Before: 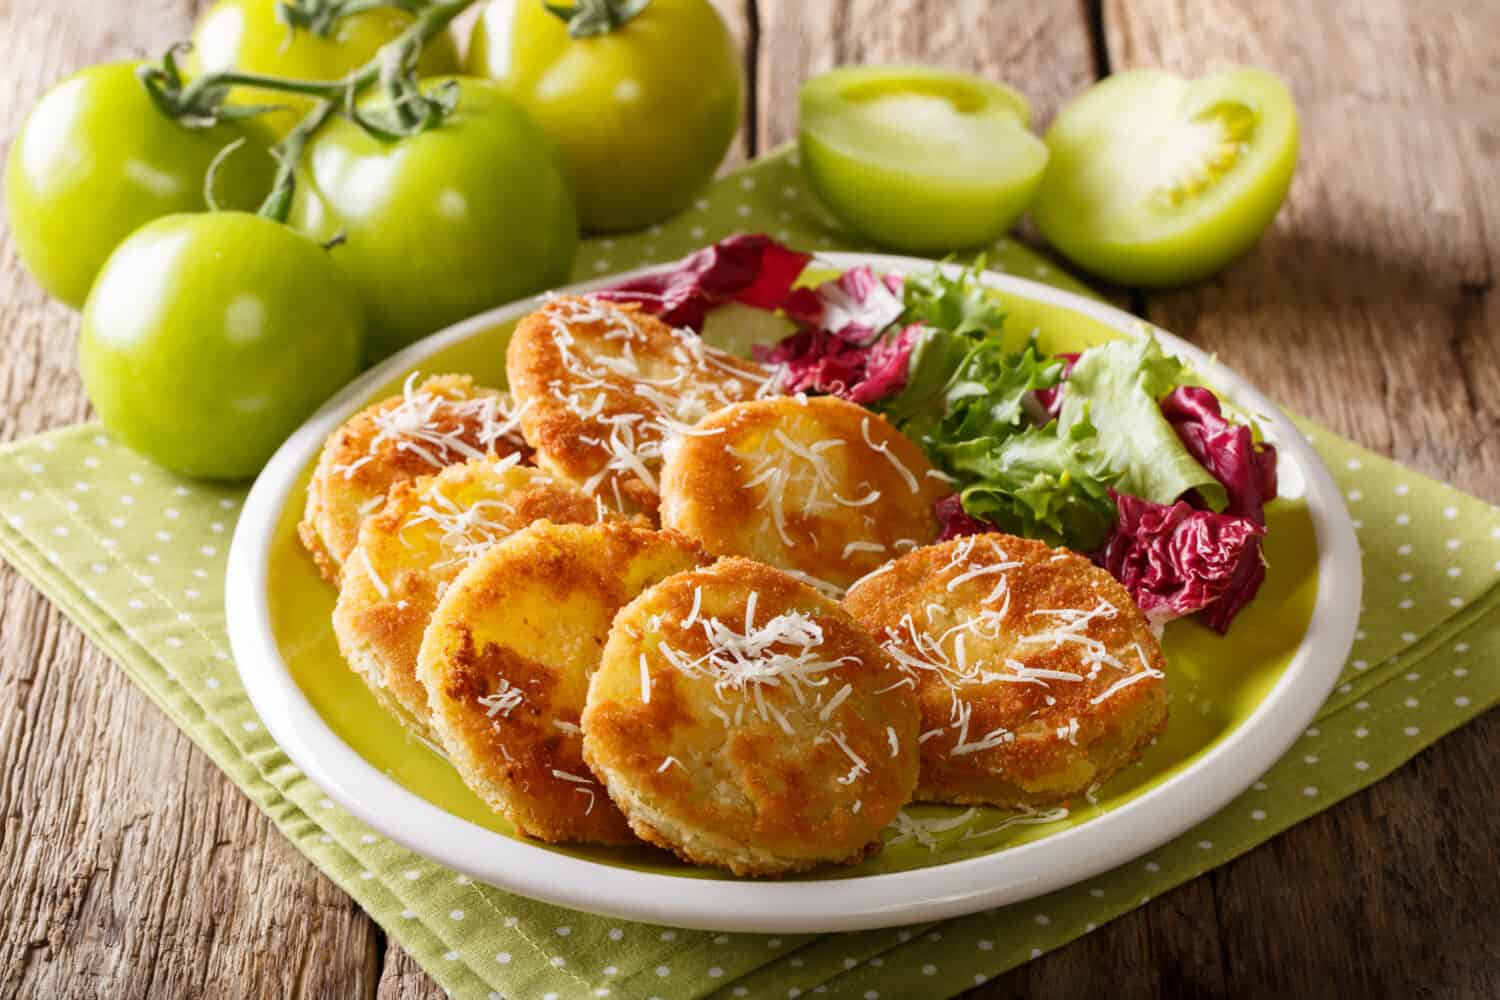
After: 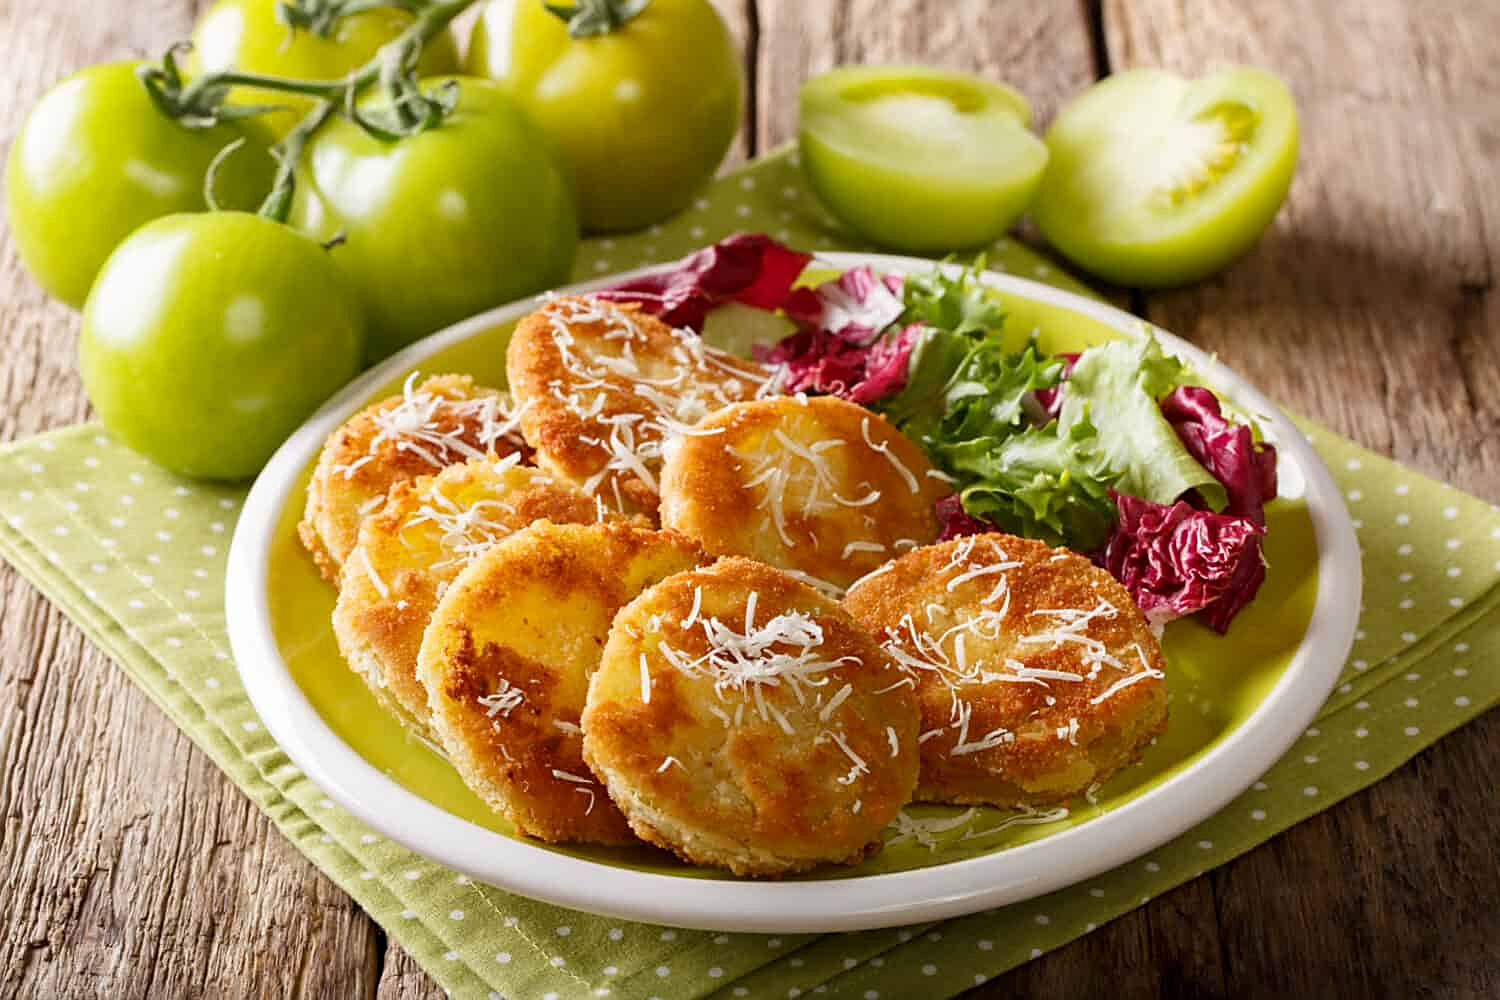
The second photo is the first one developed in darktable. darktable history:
sharpen: amount 0.478
exposure: black level correction 0.001, compensate highlight preservation false
